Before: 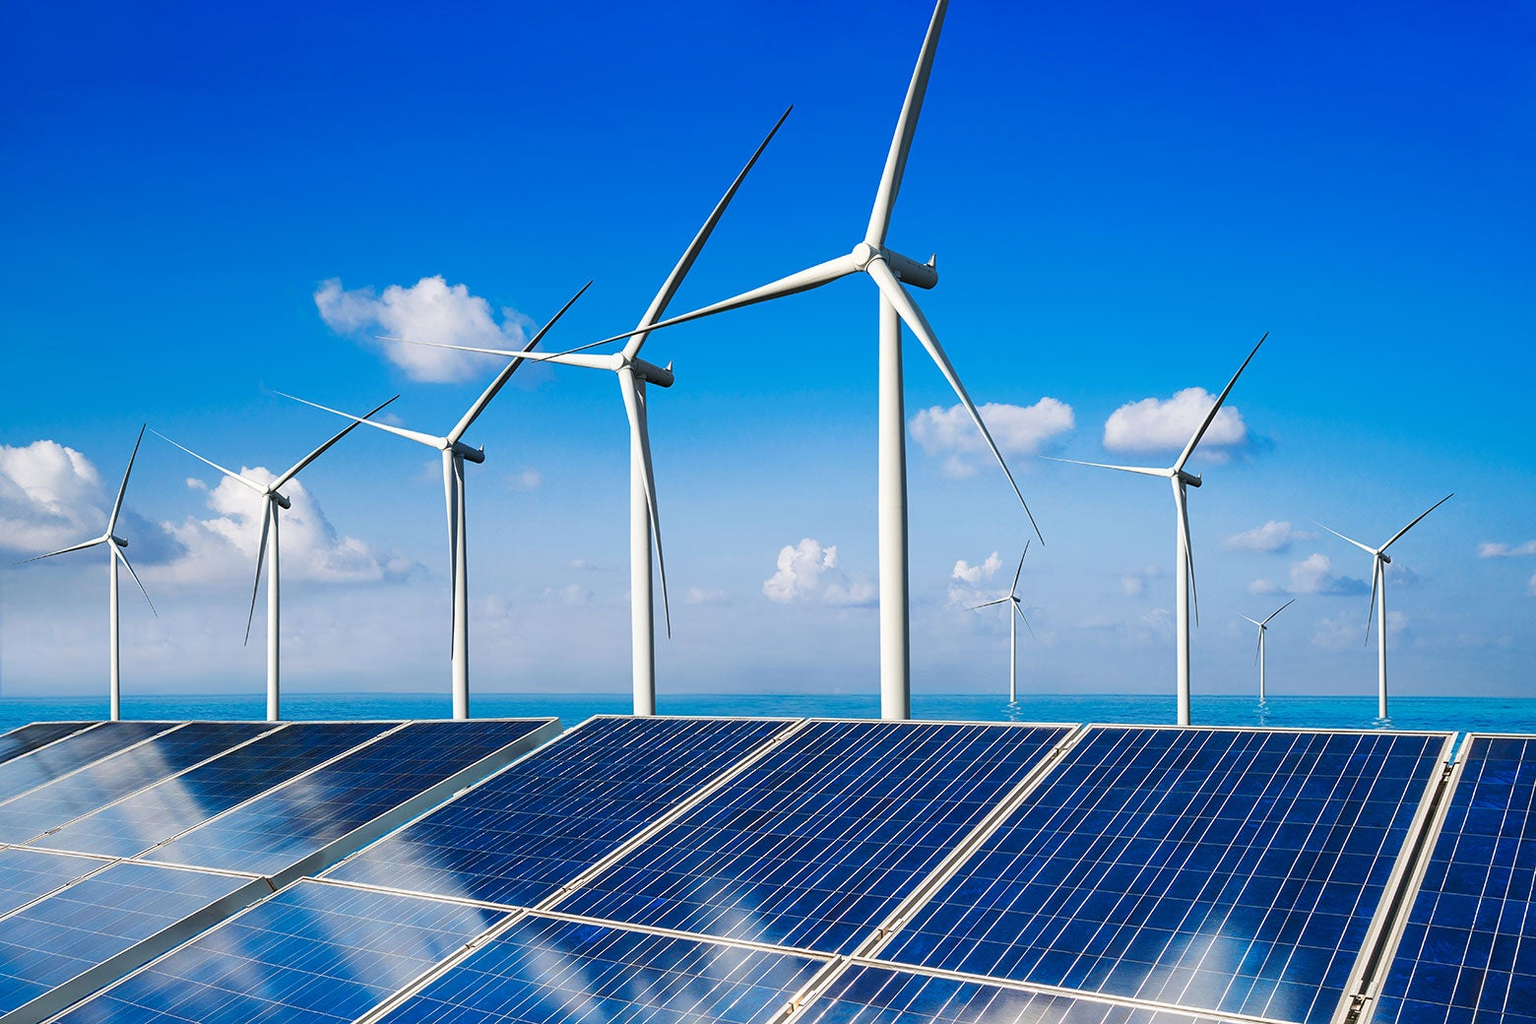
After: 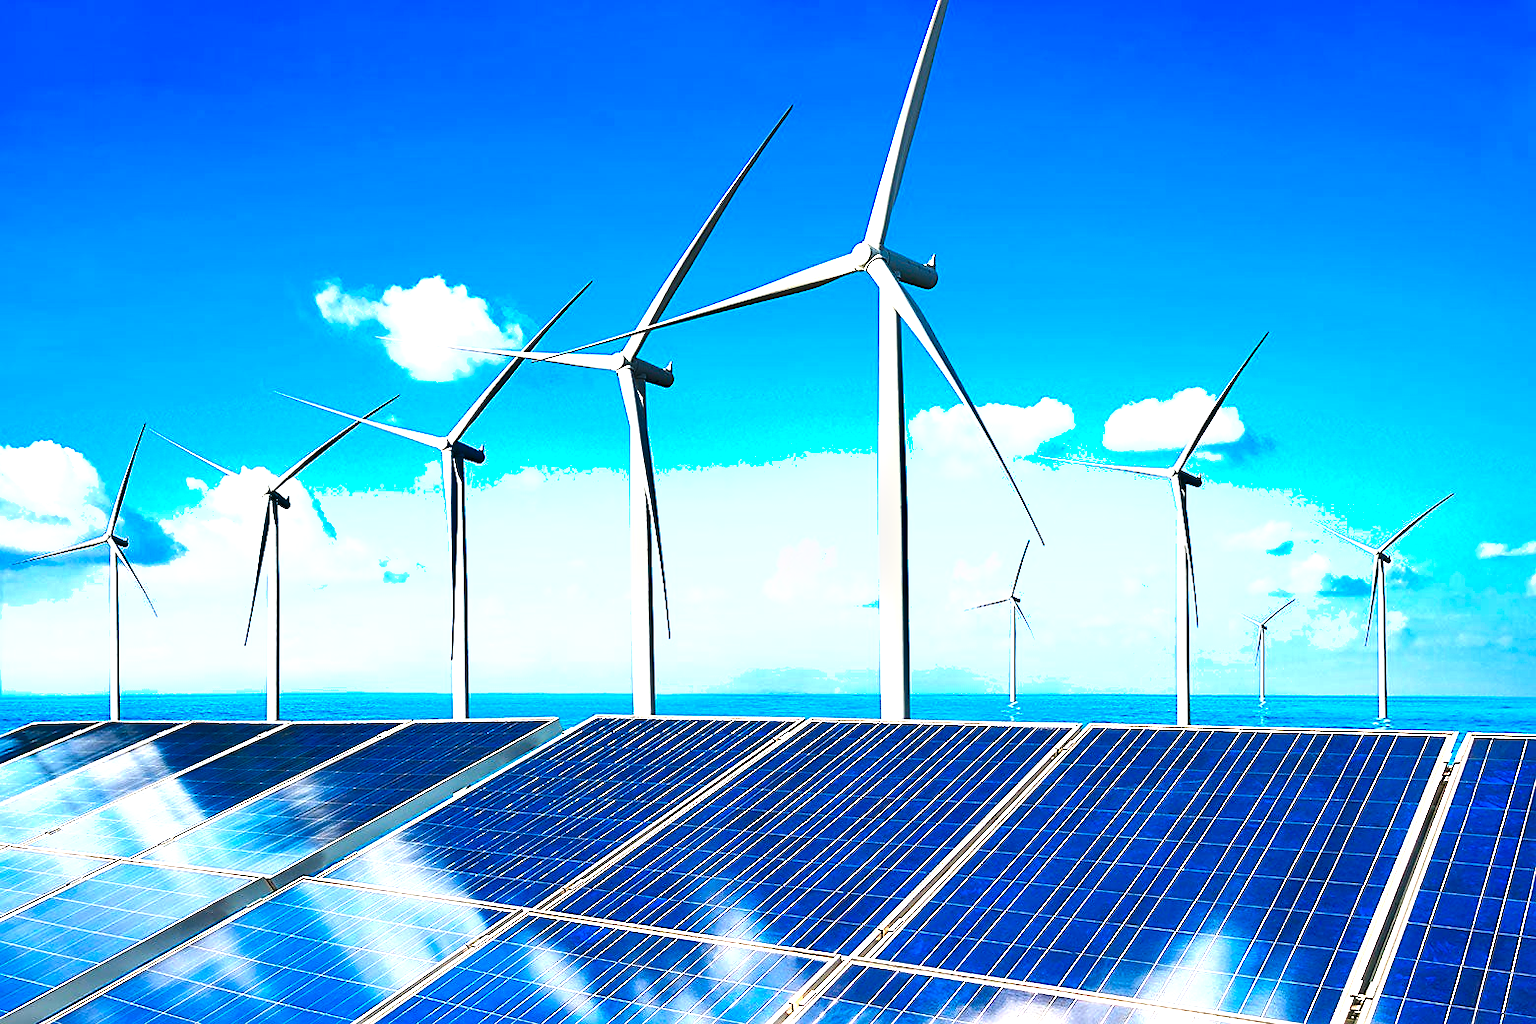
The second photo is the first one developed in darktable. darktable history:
exposure: exposure 1 EV, compensate highlight preservation false
shadows and highlights: highlights color adjustment 55.03%, low approximation 0.01, soften with gaussian
sharpen: radius 1.912, amount 0.413, threshold 1.61
color balance rgb: shadows lift › chroma 2.029%, shadows lift › hue 221.23°, perceptual saturation grading › global saturation 25.274%, perceptual brilliance grading › global brilliance 11.09%, global vibrance 20%
